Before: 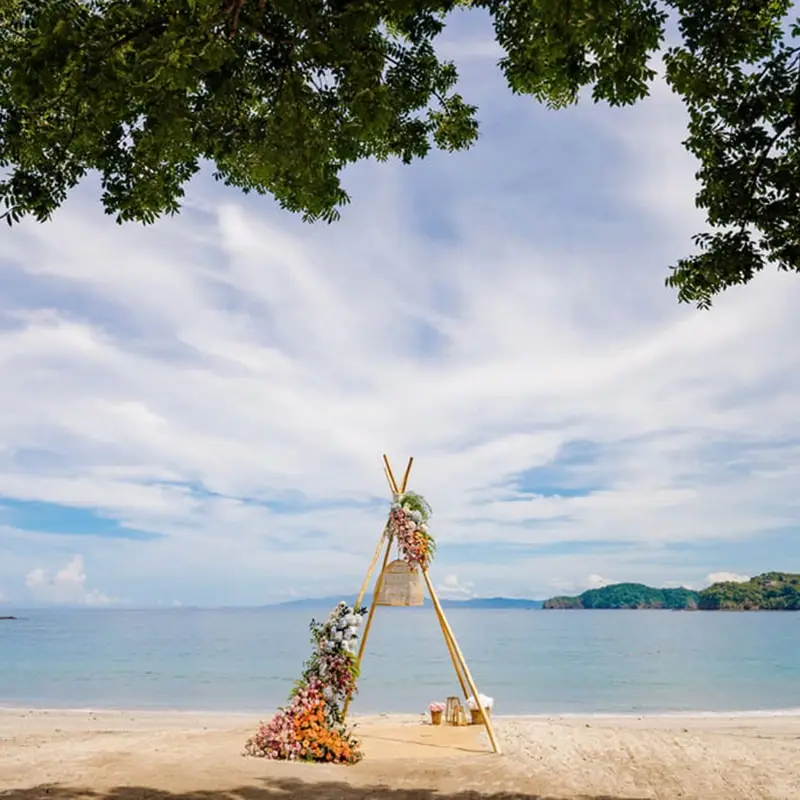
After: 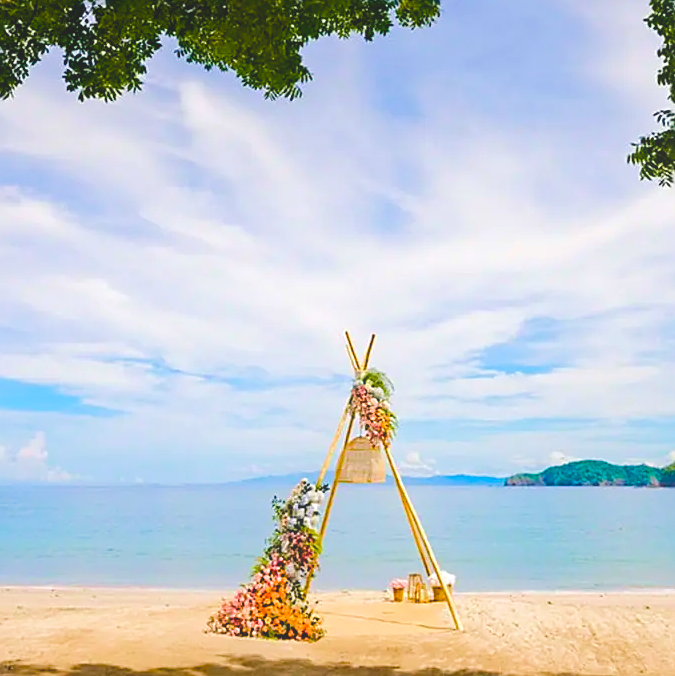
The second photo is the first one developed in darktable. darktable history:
velvia: strength 29.91%
crop and rotate: left 4.875%, top 15.48%, right 10.688%
color balance rgb: shadows lift › chroma 2.051%, shadows lift › hue 220.45°, perceptual saturation grading › global saturation 23.201%, perceptual saturation grading › highlights -24.141%, perceptual saturation grading › mid-tones 23.972%, perceptual saturation grading › shadows 39.179%, perceptual brilliance grading › mid-tones 9.674%, perceptual brilliance grading › shadows 15.185%, global vibrance 30.534%
tone equalizer: -8 EV -0.392 EV, -7 EV -0.422 EV, -6 EV -0.336 EV, -5 EV -0.211 EV, -3 EV 0.251 EV, -2 EV 0.316 EV, -1 EV 0.406 EV, +0 EV 0.427 EV, edges refinement/feathering 500, mask exposure compensation -1.57 EV, preserve details no
local contrast: detail 70%
sharpen: on, module defaults
exposure: exposure -0.04 EV, compensate highlight preservation false
